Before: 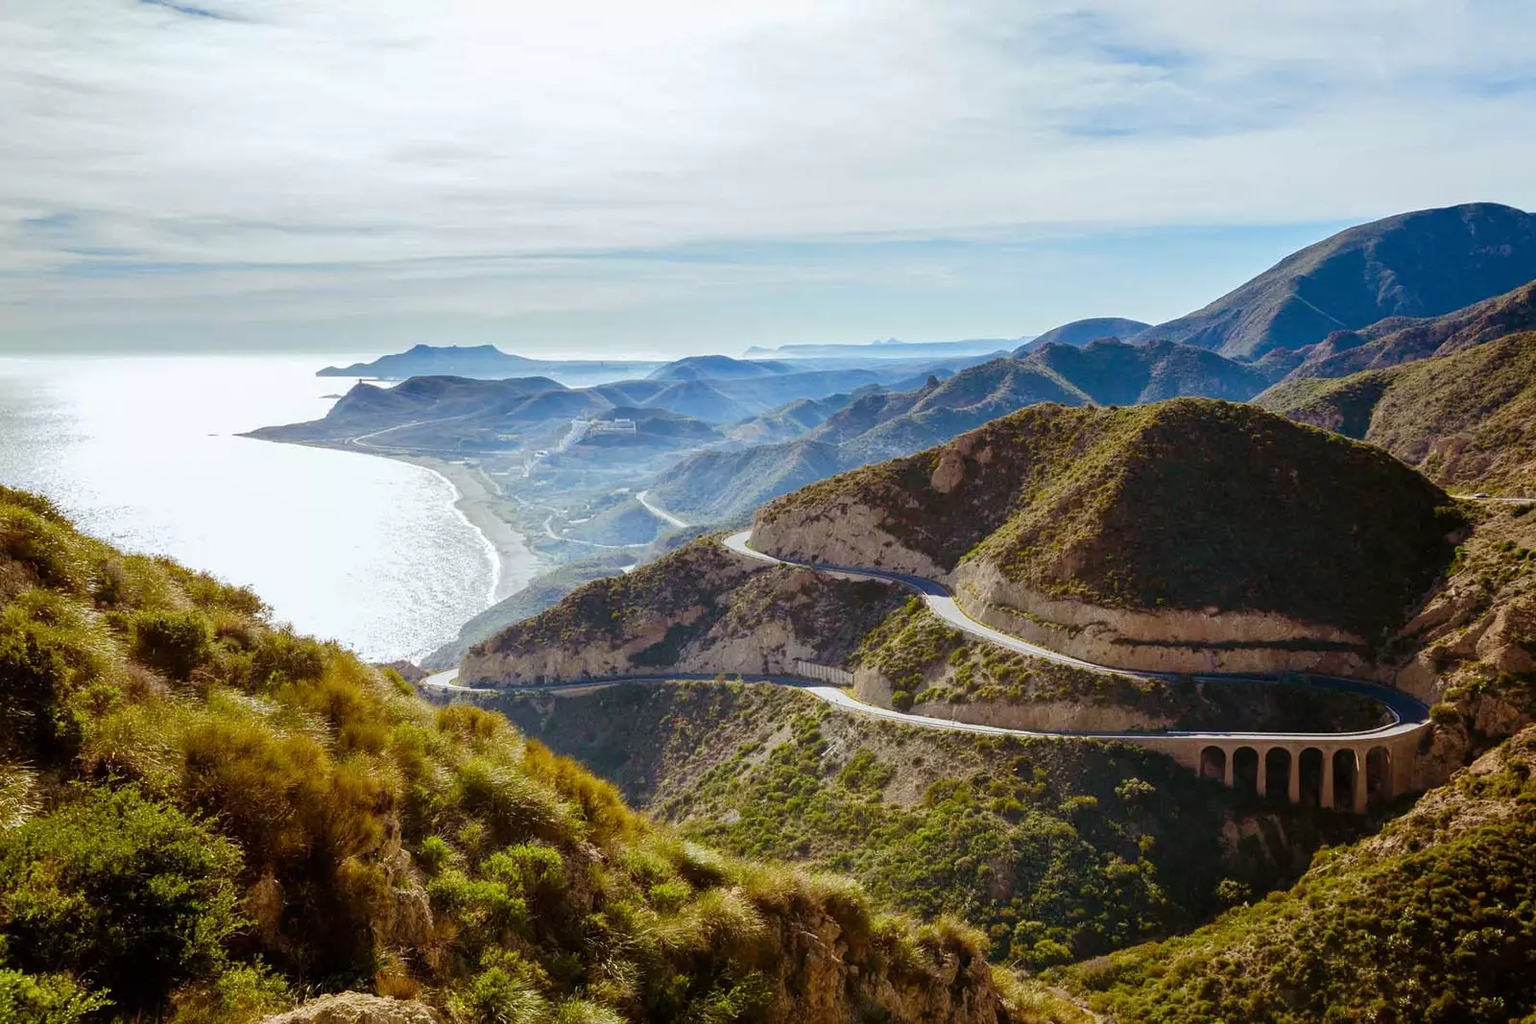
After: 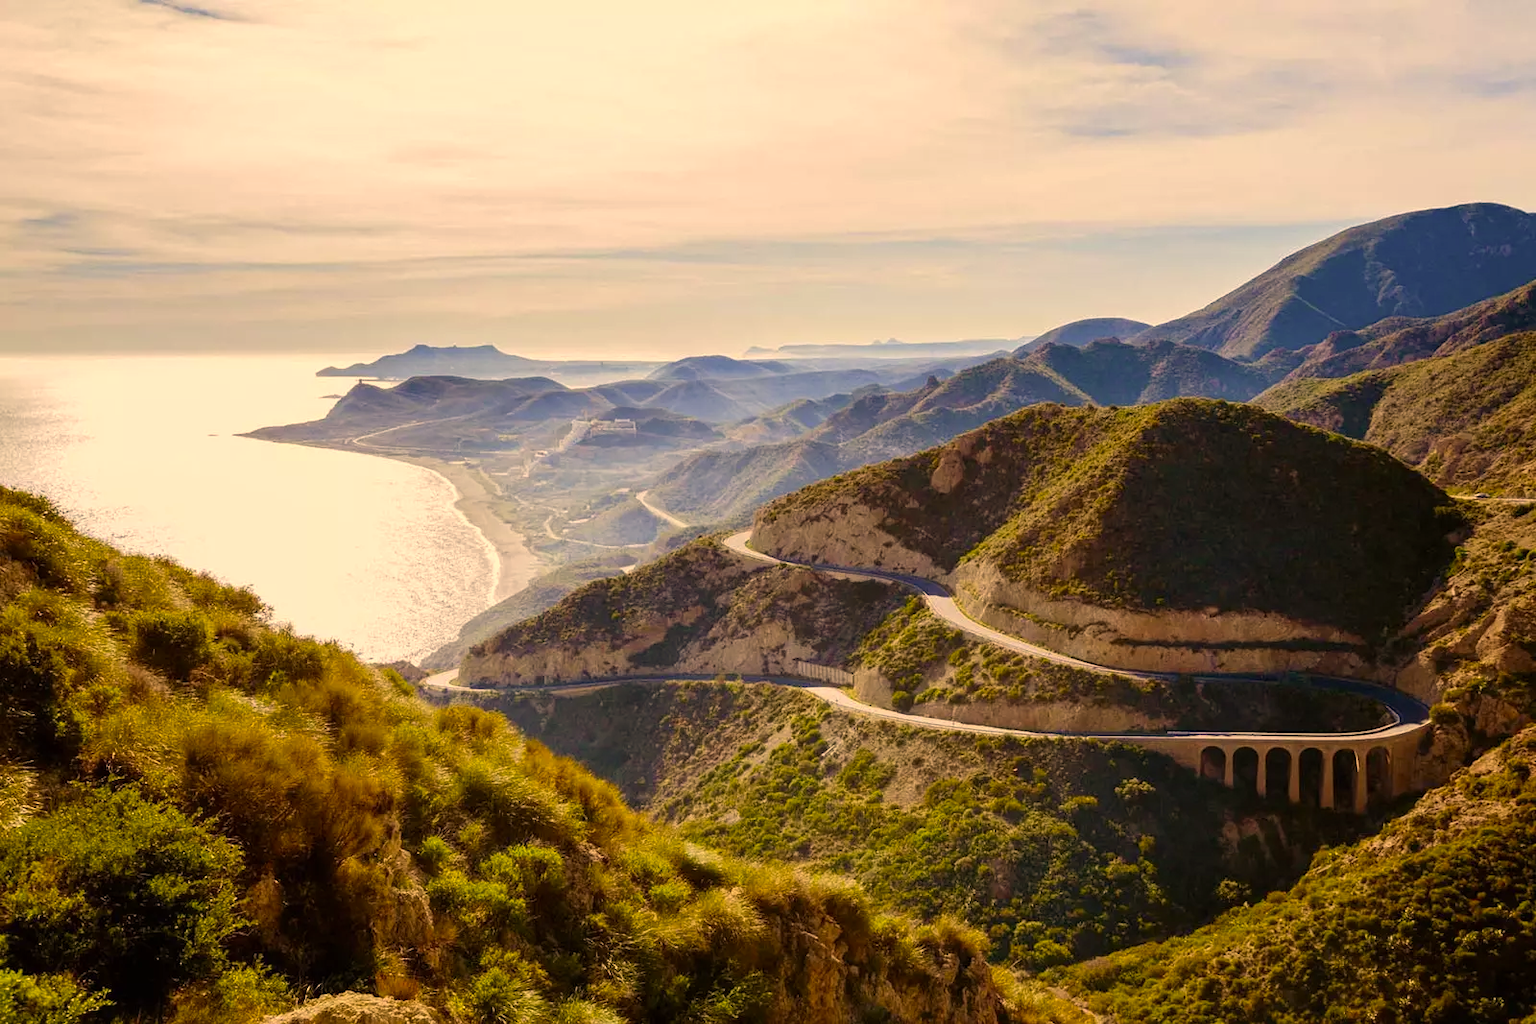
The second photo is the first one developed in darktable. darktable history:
color correction: highlights a* 14.96, highlights b* 31.32
